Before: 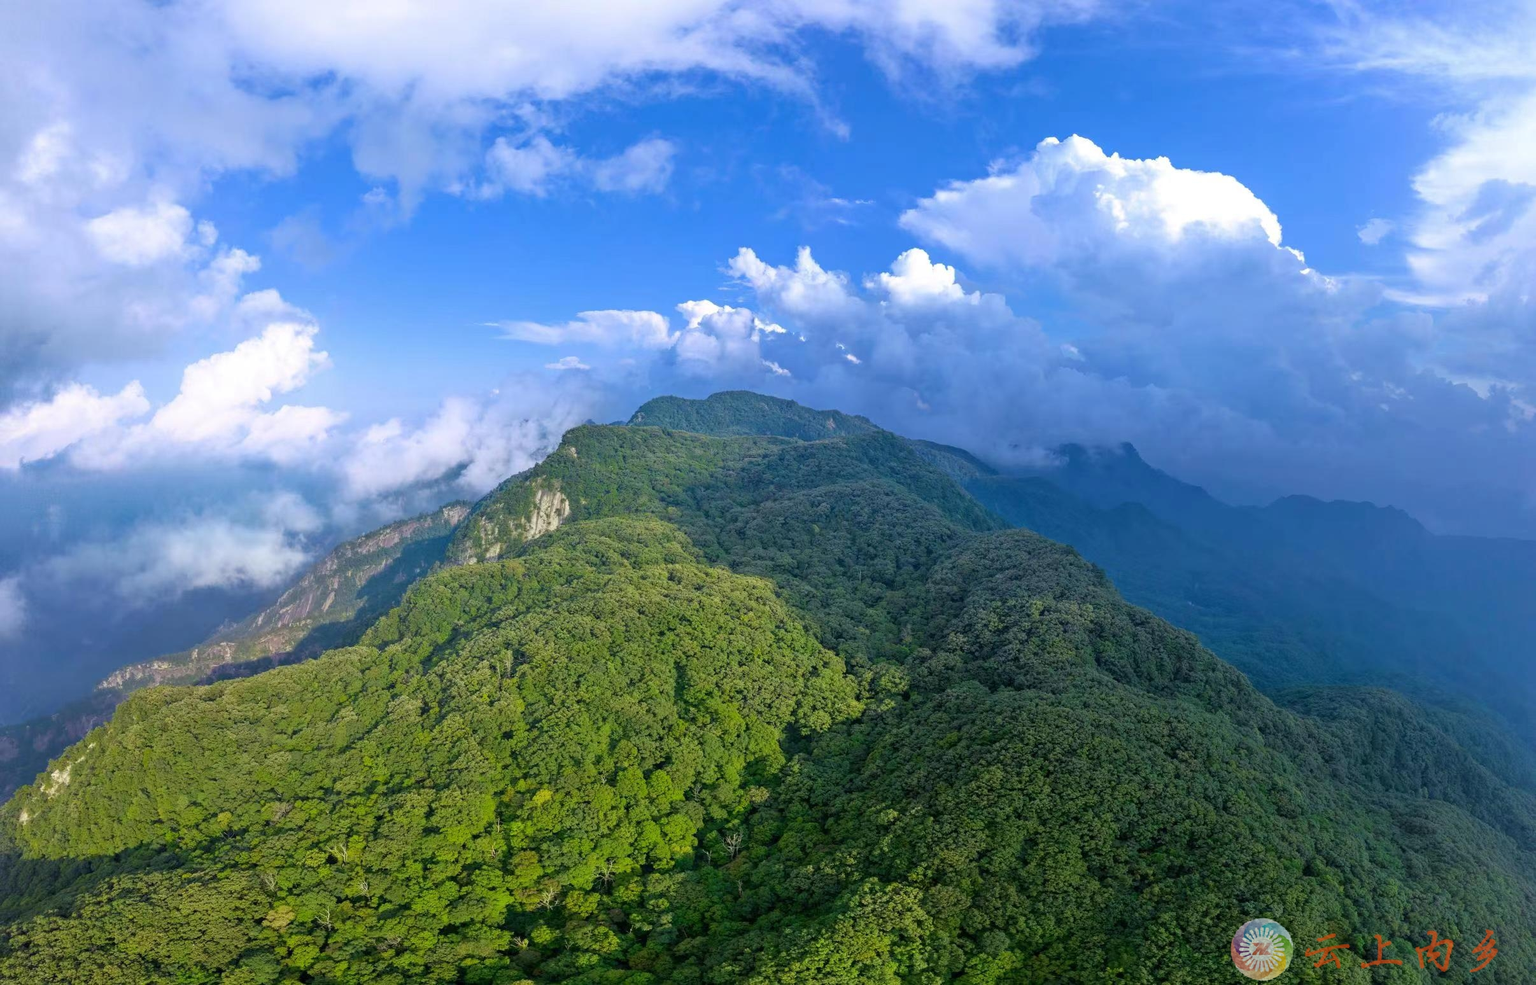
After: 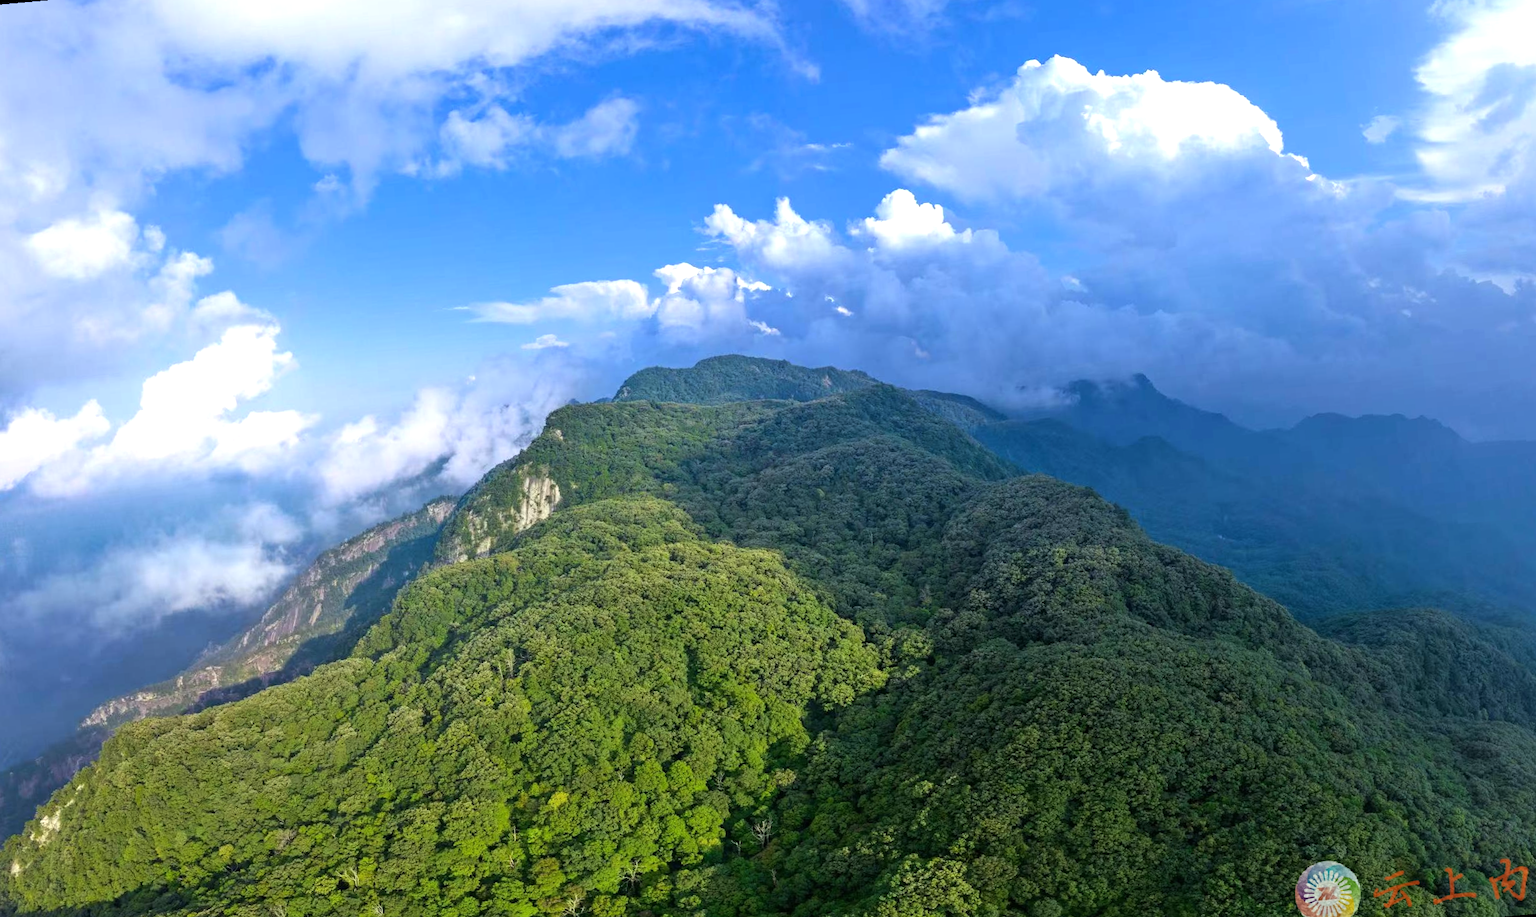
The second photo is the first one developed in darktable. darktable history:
rotate and perspective: rotation -5°, crop left 0.05, crop right 0.952, crop top 0.11, crop bottom 0.89
tone equalizer: -8 EV -0.417 EV, -7 EV -0.389 EV, -6 EV -0.333 EV, -5 EV -0.222 EV, -3 EV 0.222 EV, -2 EV 0.333 EV, -1 EV 0.389 EV, +0 EV 0.417 EV, edges refinement/feathering 500, mask exposure compensation -1.57 EV, preserve details no
